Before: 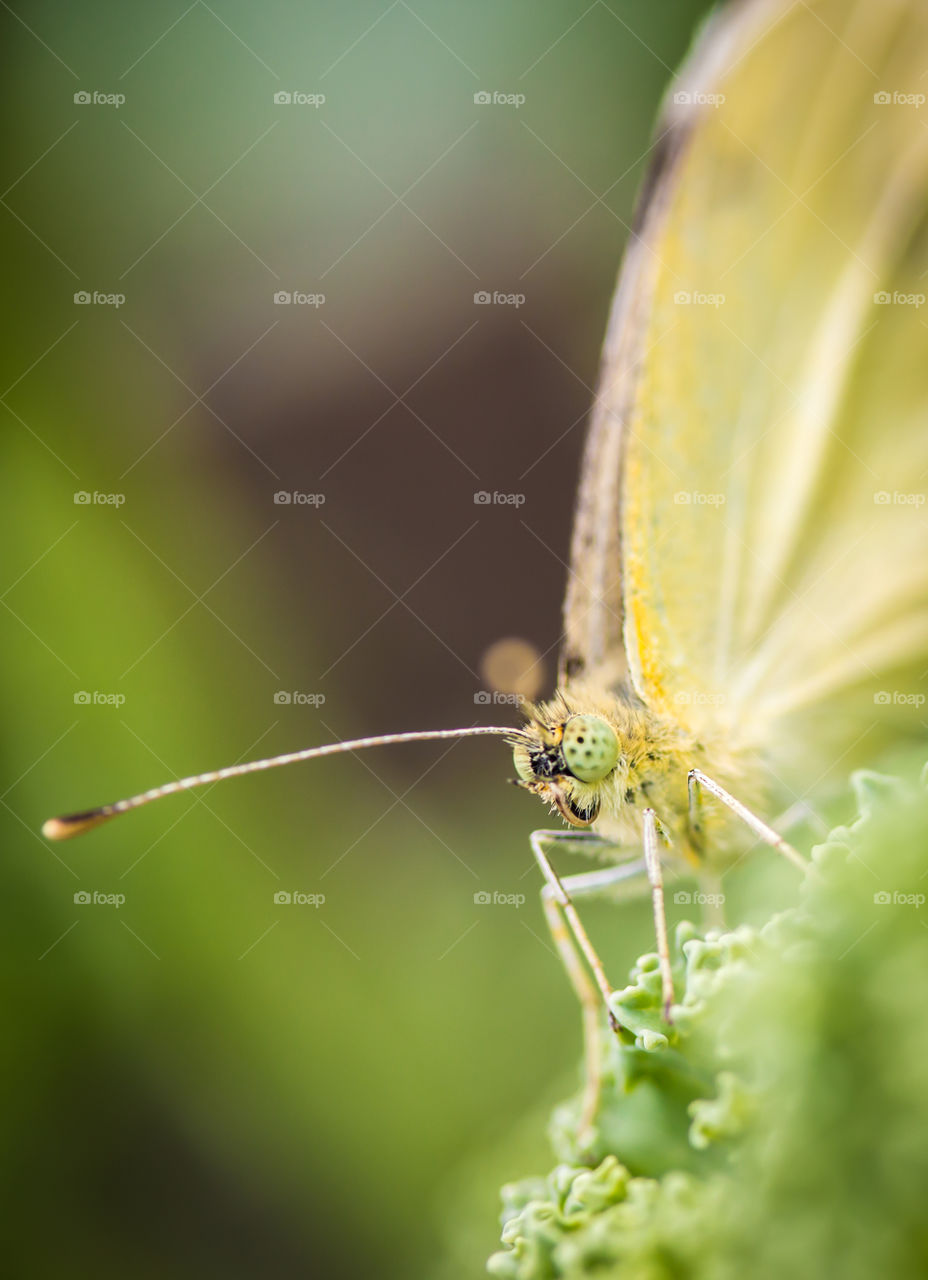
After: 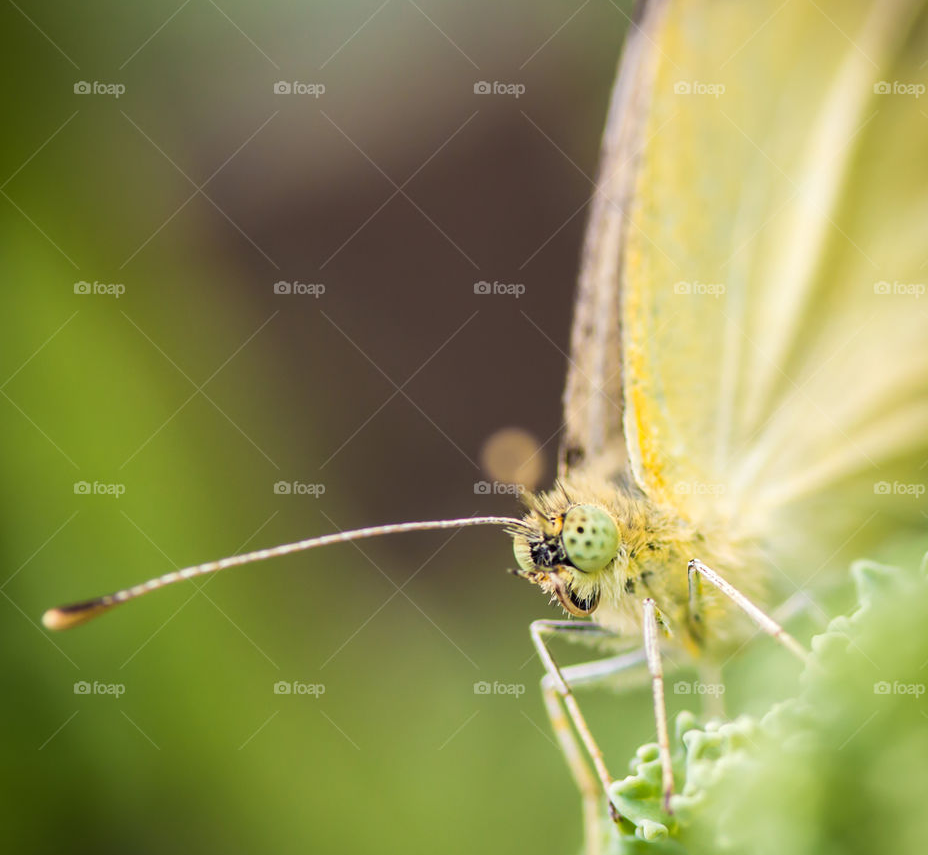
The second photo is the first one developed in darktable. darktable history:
crop: top 16.436%, bottom 16.736%
